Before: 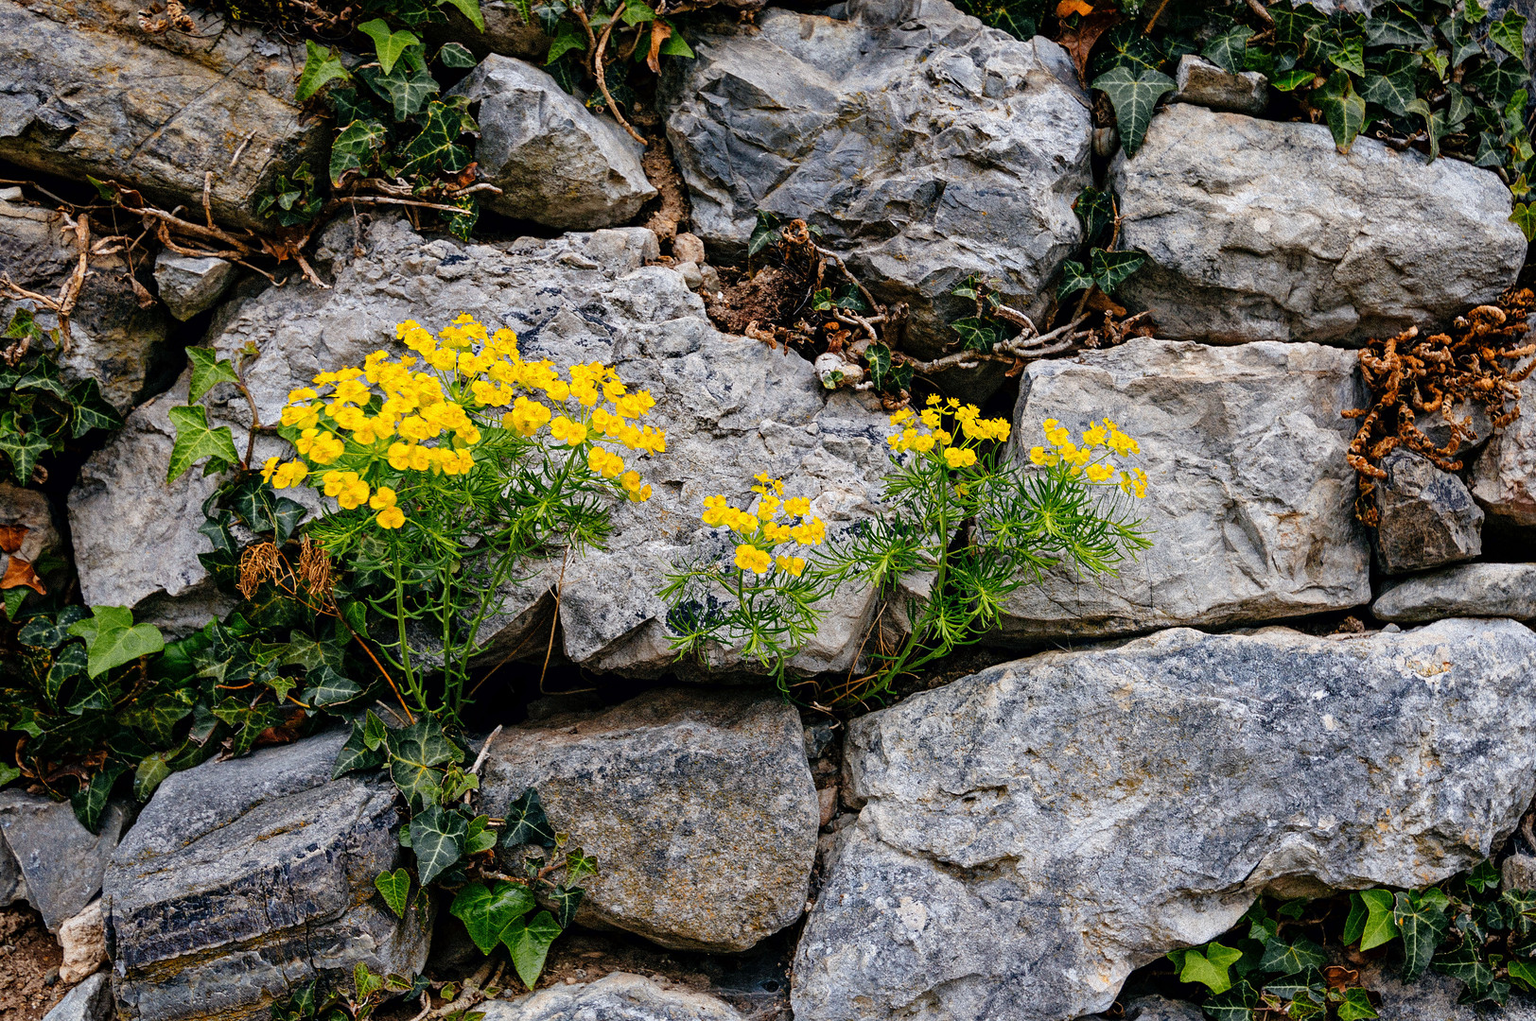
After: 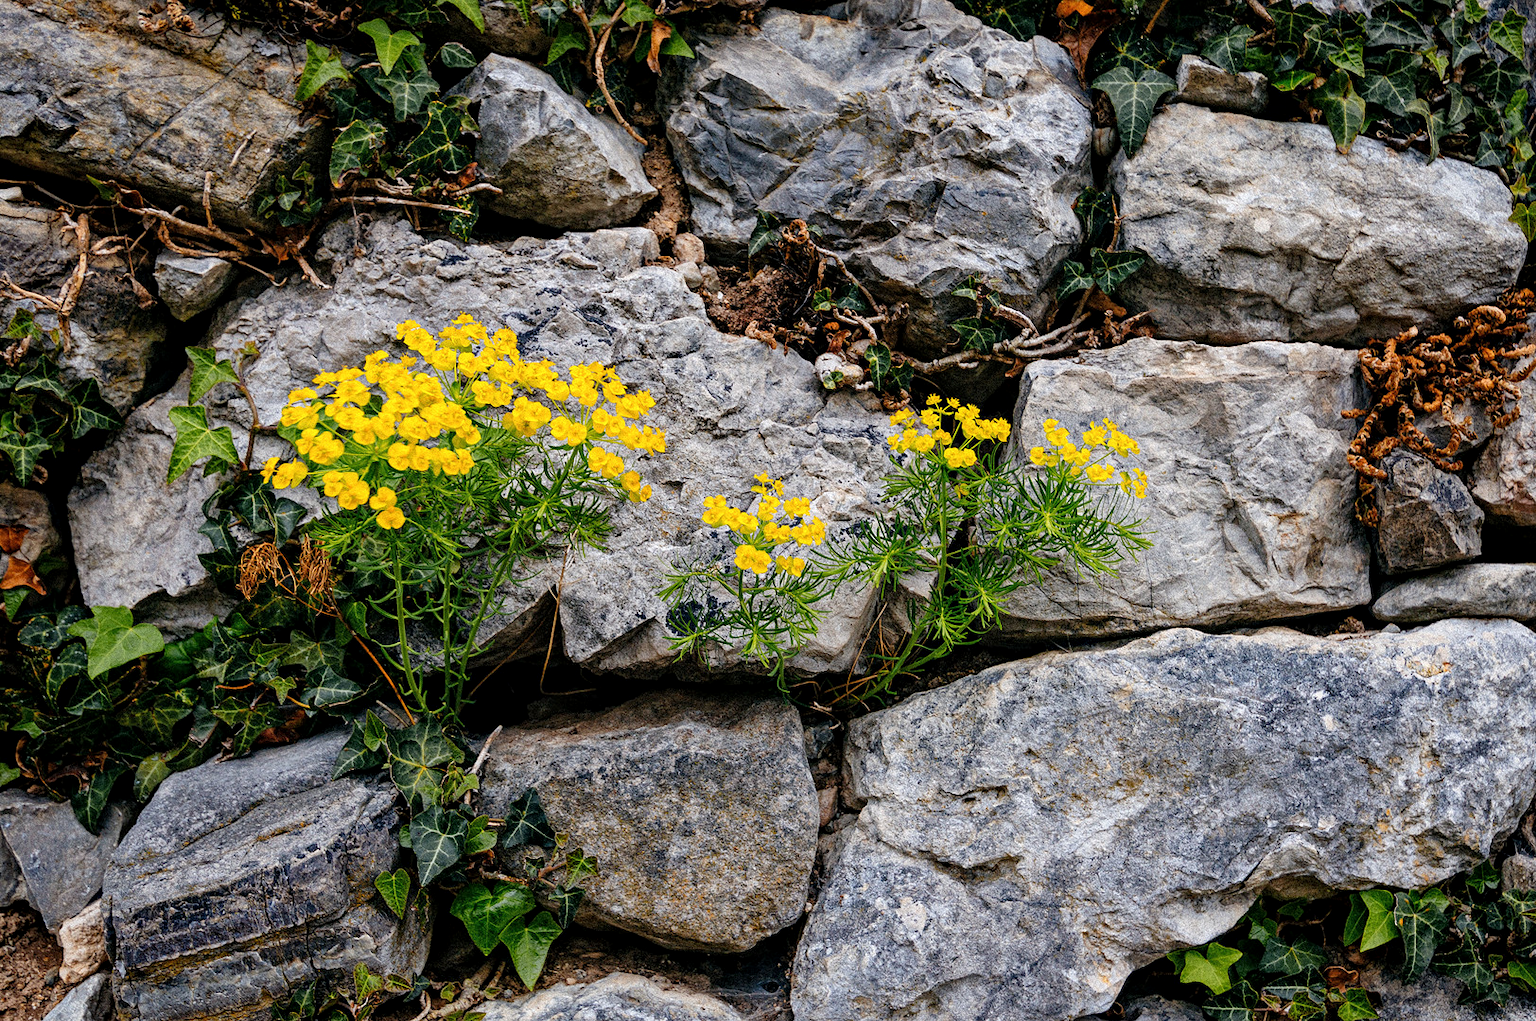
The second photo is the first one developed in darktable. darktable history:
local contrast: highlights 101%, shadows 102%, detail 119%, midtone range 0.2
